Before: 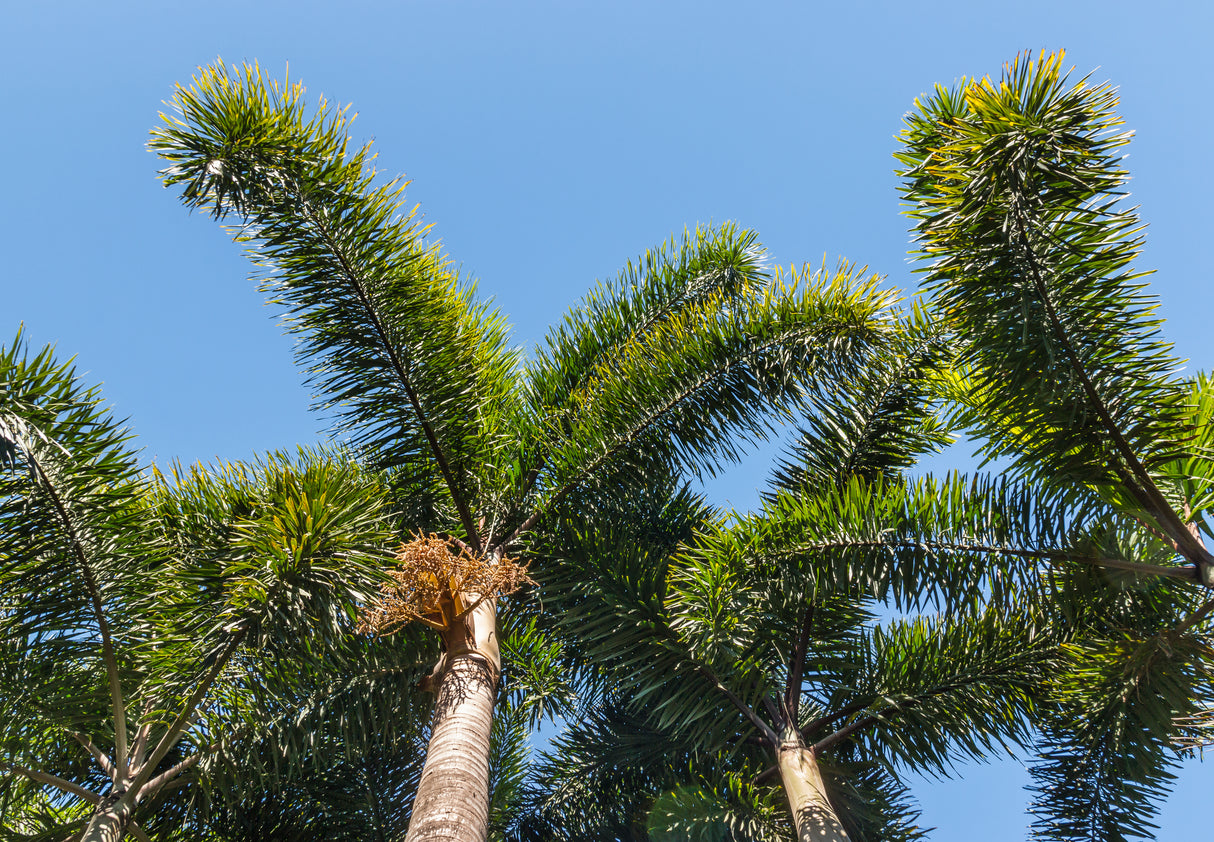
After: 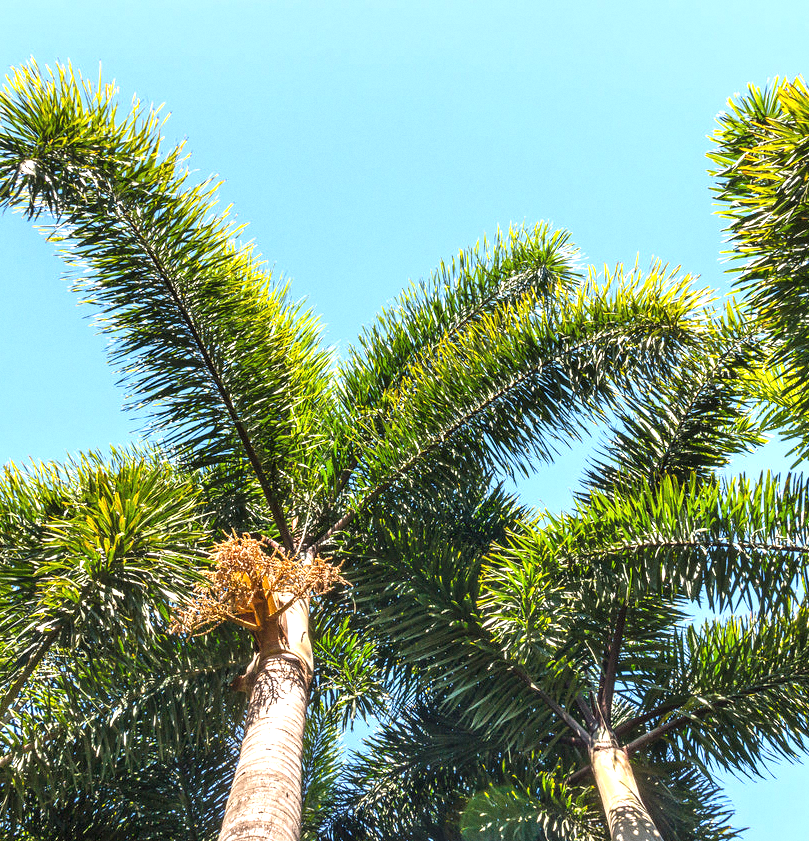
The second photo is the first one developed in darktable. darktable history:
crop and rotate: left 15.546%, right 17.787%
exposure: black level correction 0, exposure 1 EV, compensate exposure bias true, compensate highlight preservation false
grain: coarseness 0.09 ISO
